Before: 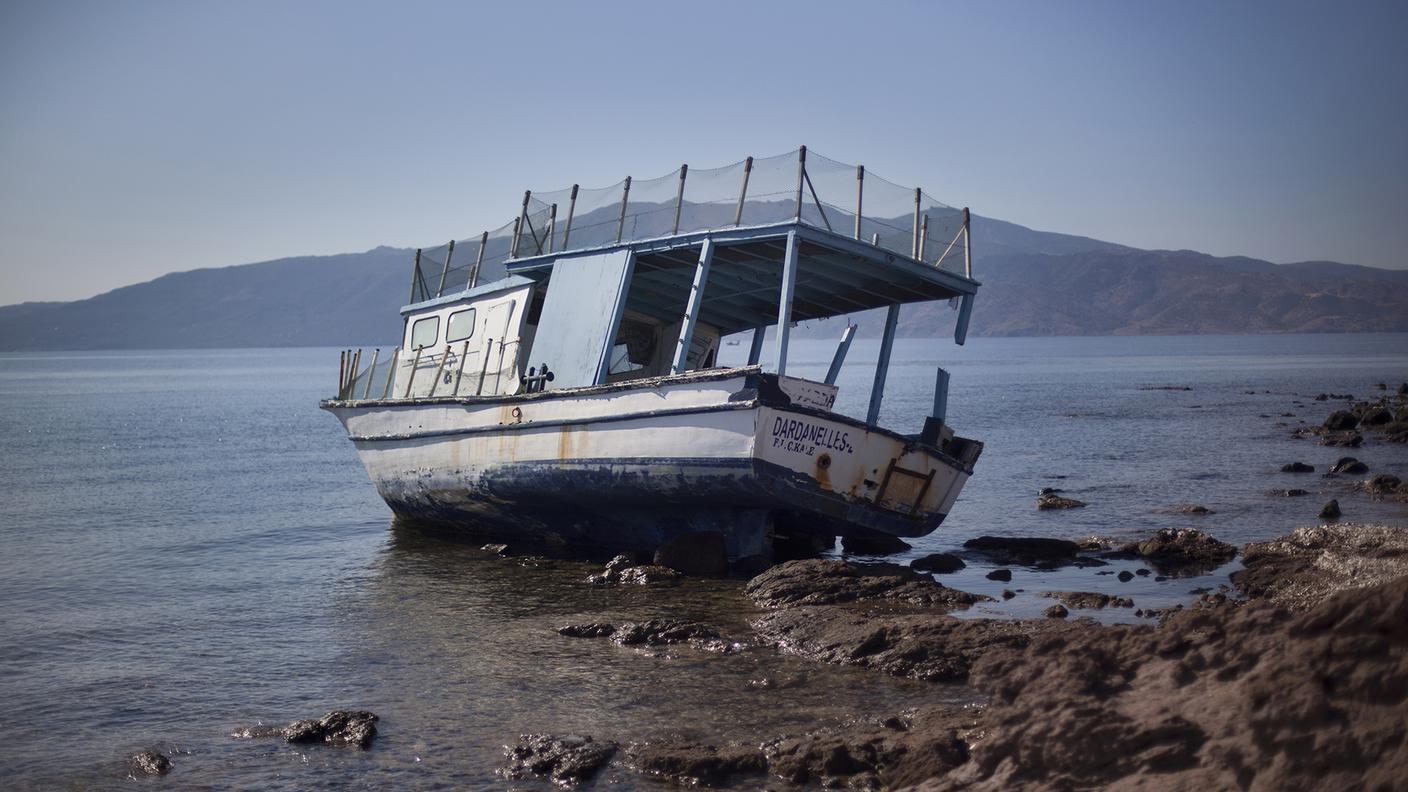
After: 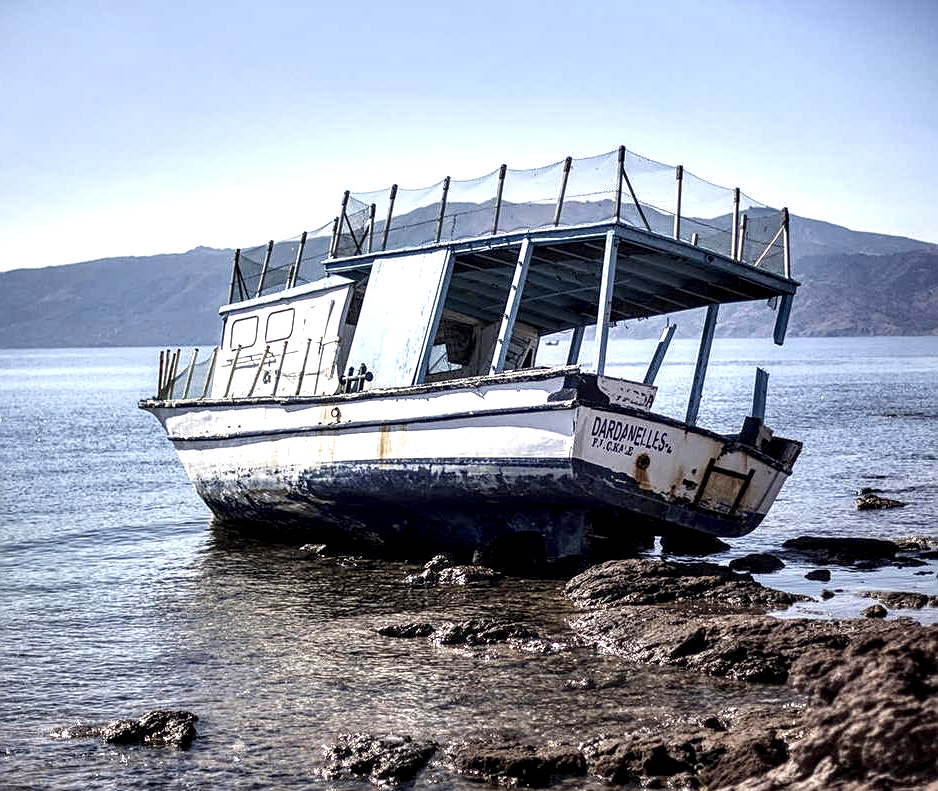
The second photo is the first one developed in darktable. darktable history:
exposure: exposure 1 EV, compensate highlight preservation false
crop and rotate: left 12.867%, right 20.503%
sharpen: on, module defaults
contrast brightness saturation: saturation -0.049
local contrast: detail 203%
